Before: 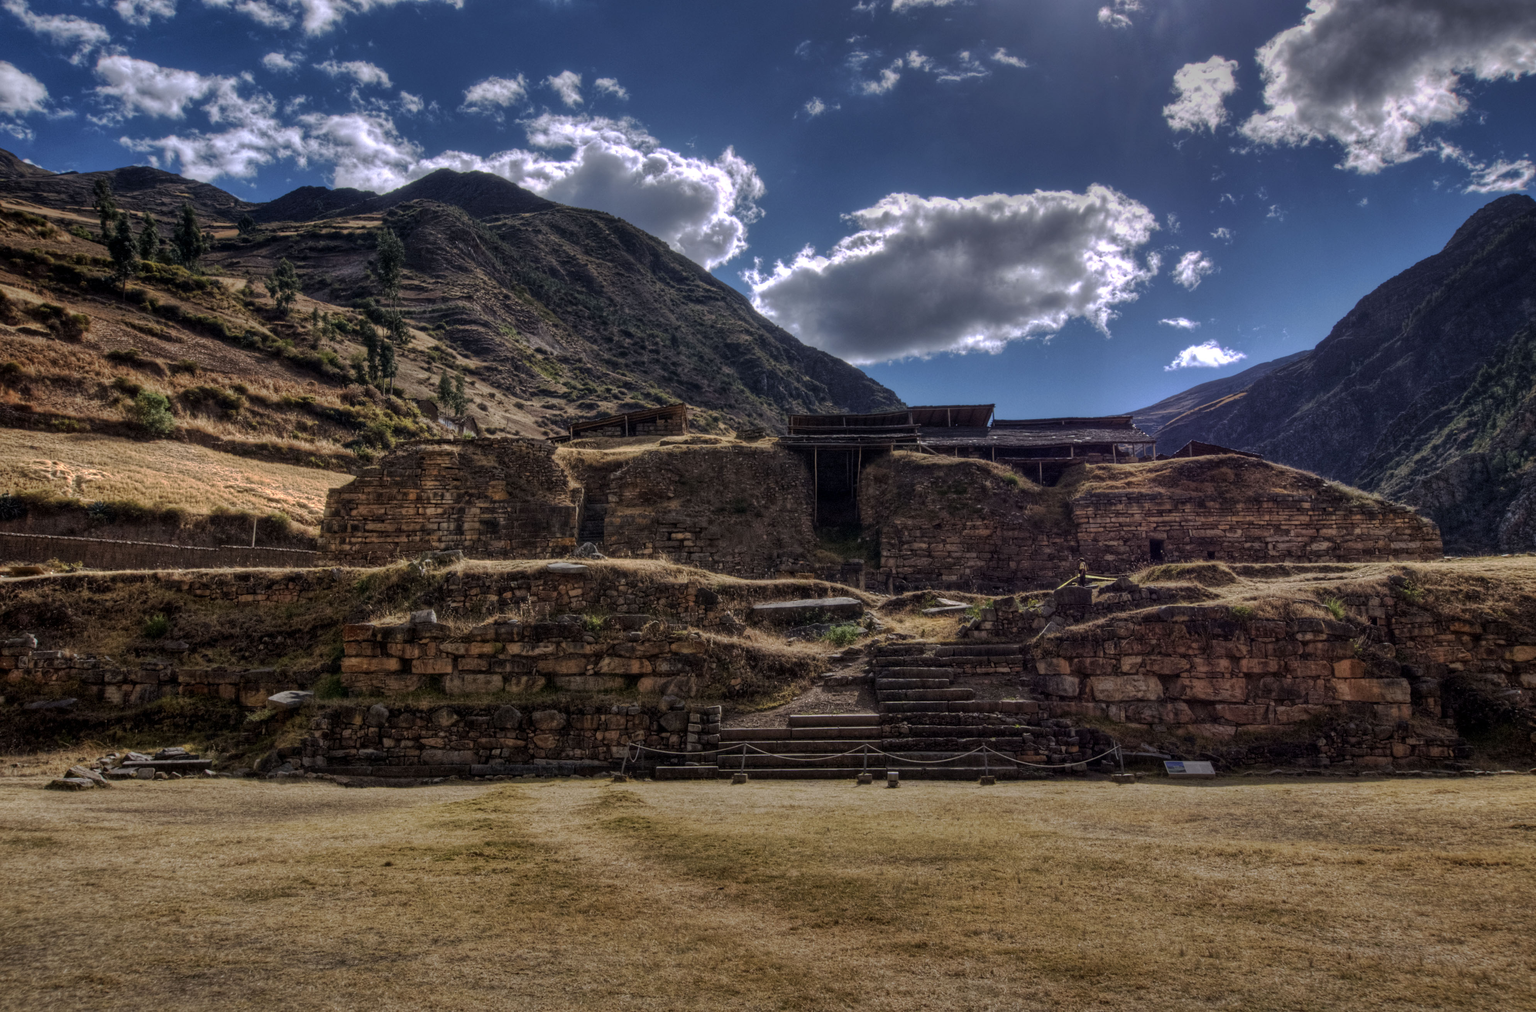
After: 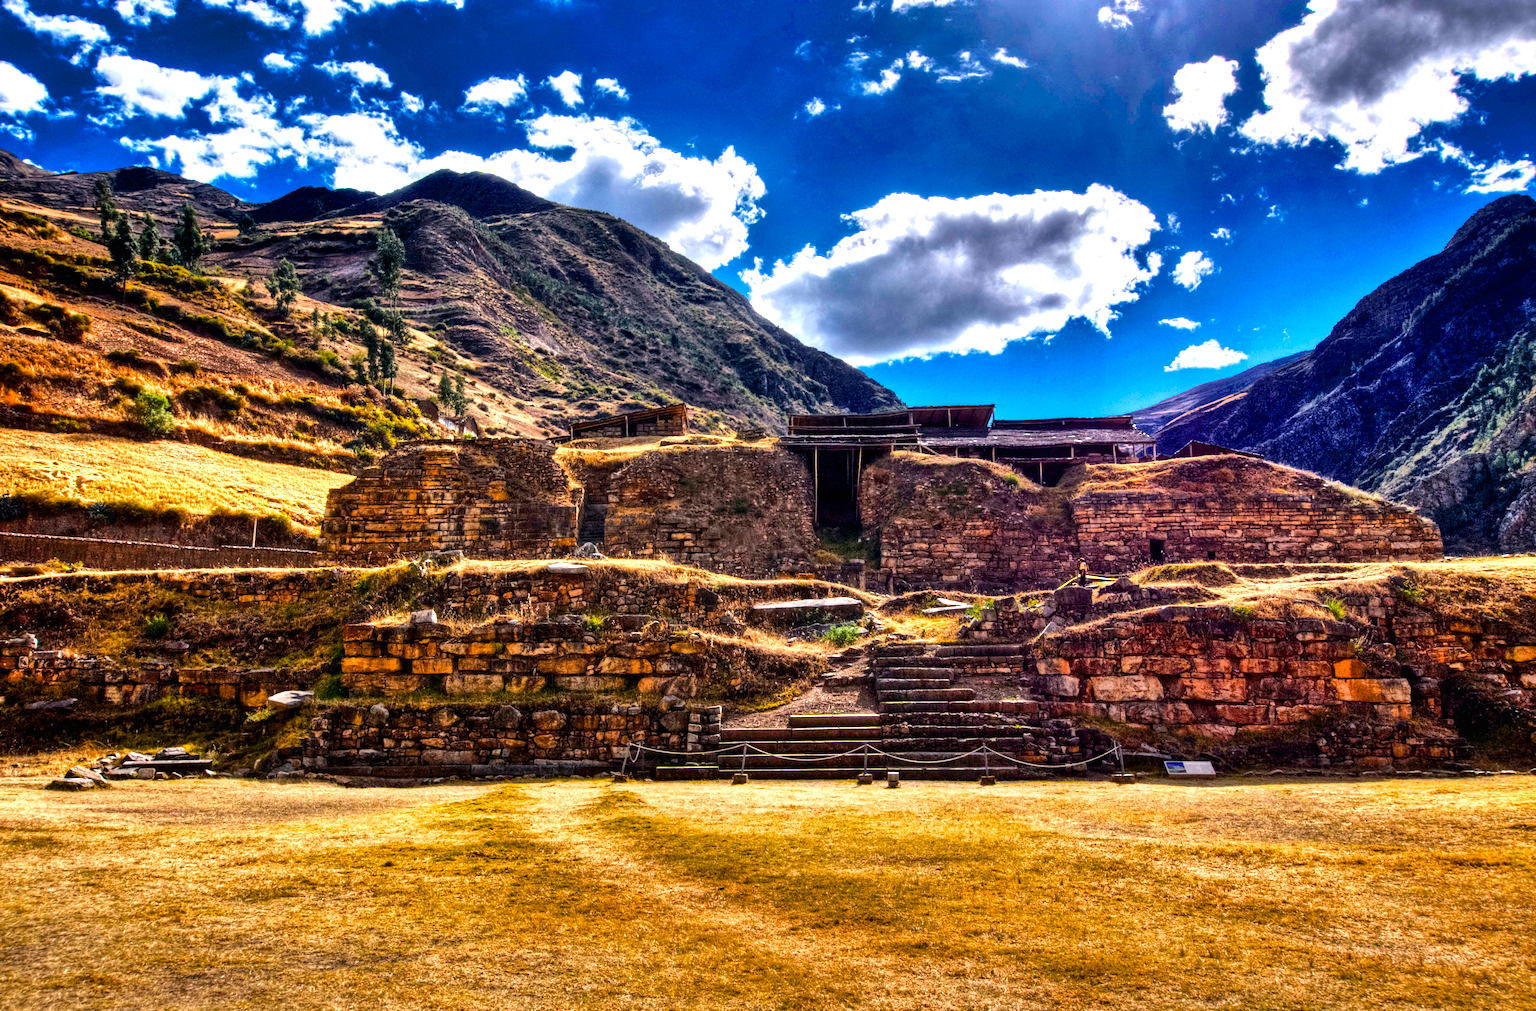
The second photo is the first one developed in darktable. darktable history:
color balance rgb: linear chroma grading › global chroma 14.595%, perceptual saturation grading › global saturation 25.491%, perceptual brilliance grading › highlights 20.282%, perceptual brilliance grading › mid-tones 20.228%, perceptual brilliance grading › shadows -20.311%, global vibrance 7.273%, saturation formula JzAzBz (2021)
exposure: black level correction 0, exposure 1.471 EV, compensate highlight preservation false
shadows and highlights: soften with gaussian
